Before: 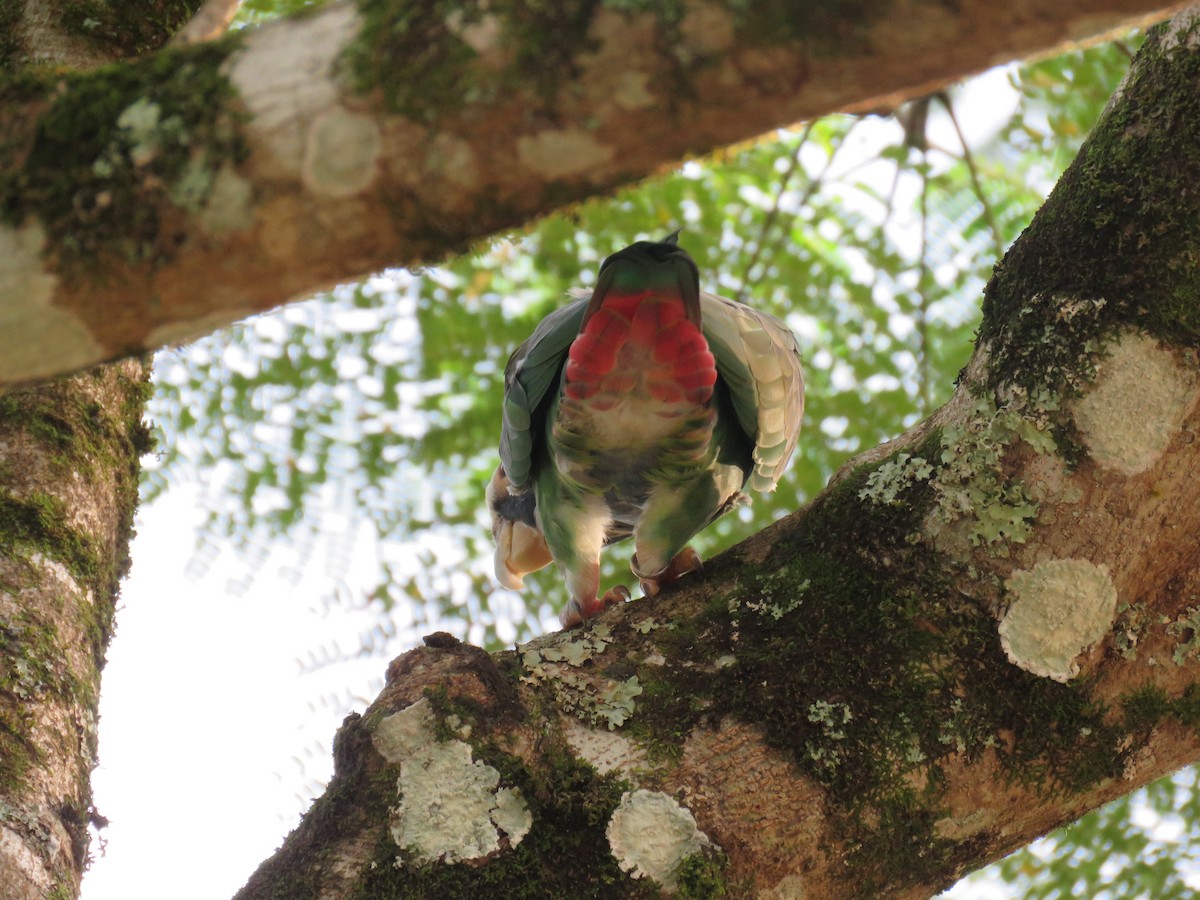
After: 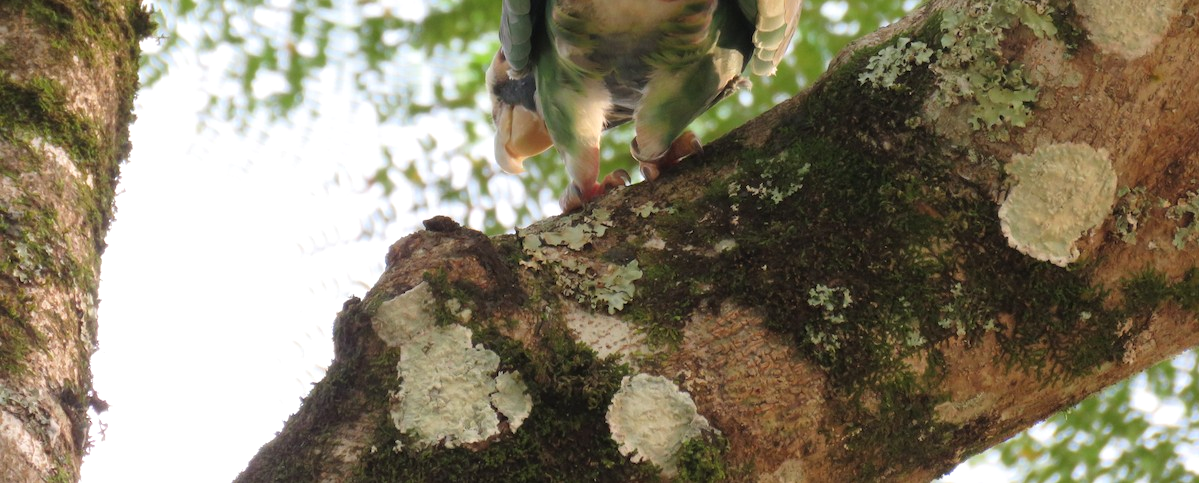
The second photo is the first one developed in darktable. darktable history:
crop and rotate: top 46.237%
exposure: exposure 0.191 EV, compensate highlight preservation false
